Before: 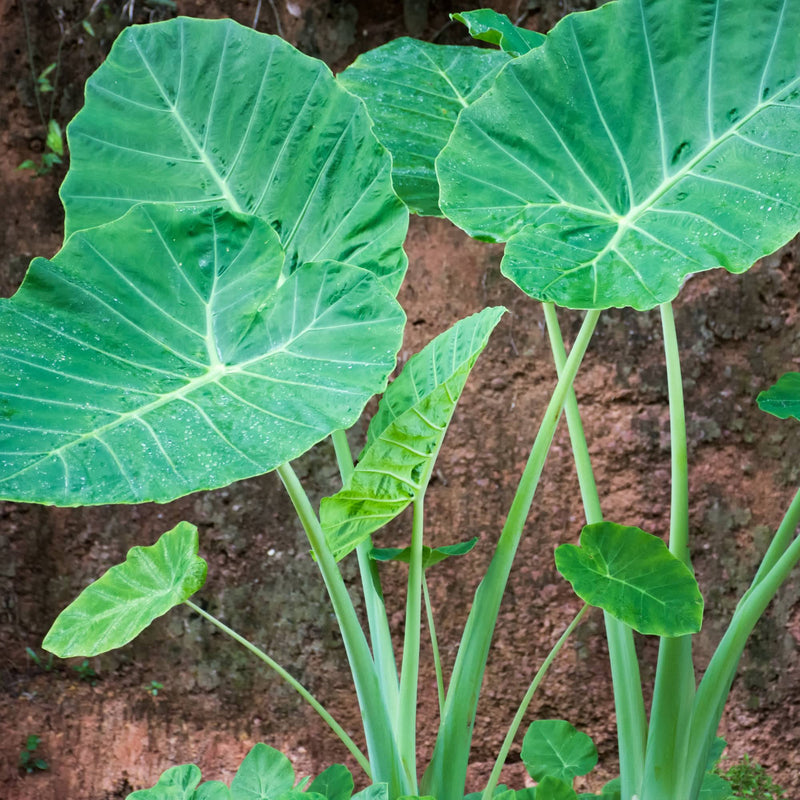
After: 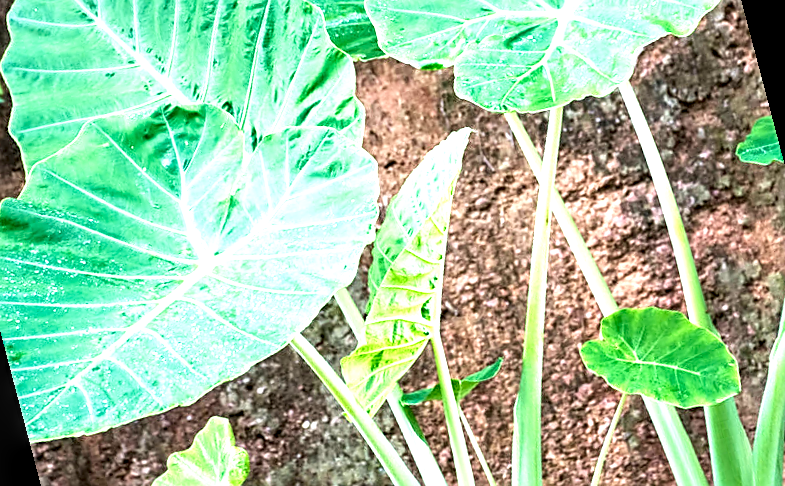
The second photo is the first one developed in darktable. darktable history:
rotate and perspective: rotation -14.8°, crop left 0.1, crop right 0.903, crop top 0.25, crop bottom 0.748
exposure: black level correction 0, exposure 1.1 EV, compensate highlight preservation false
sharpen: on, module defaults
base curve: curves: ch0 [(0, 0) (0.688, 0.865) (1, 1)], preserve colors none
local contrast: highlights 65%, shadows 54%, detail 169%, midtone range 0.514
tone equalizer: on, module defaults
